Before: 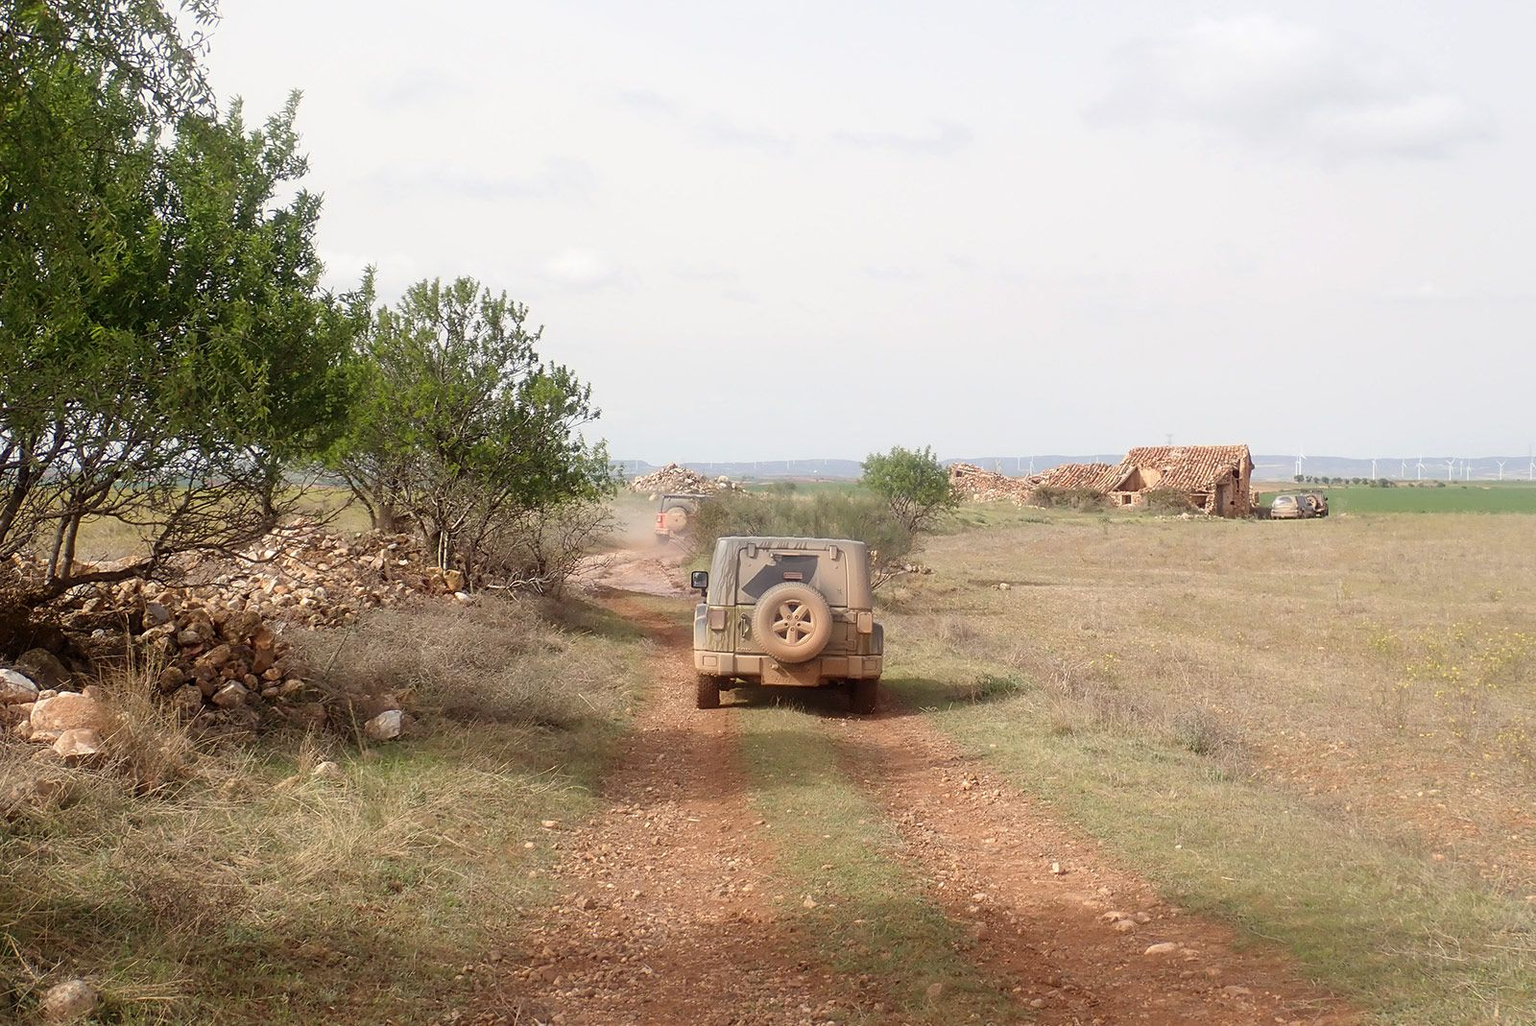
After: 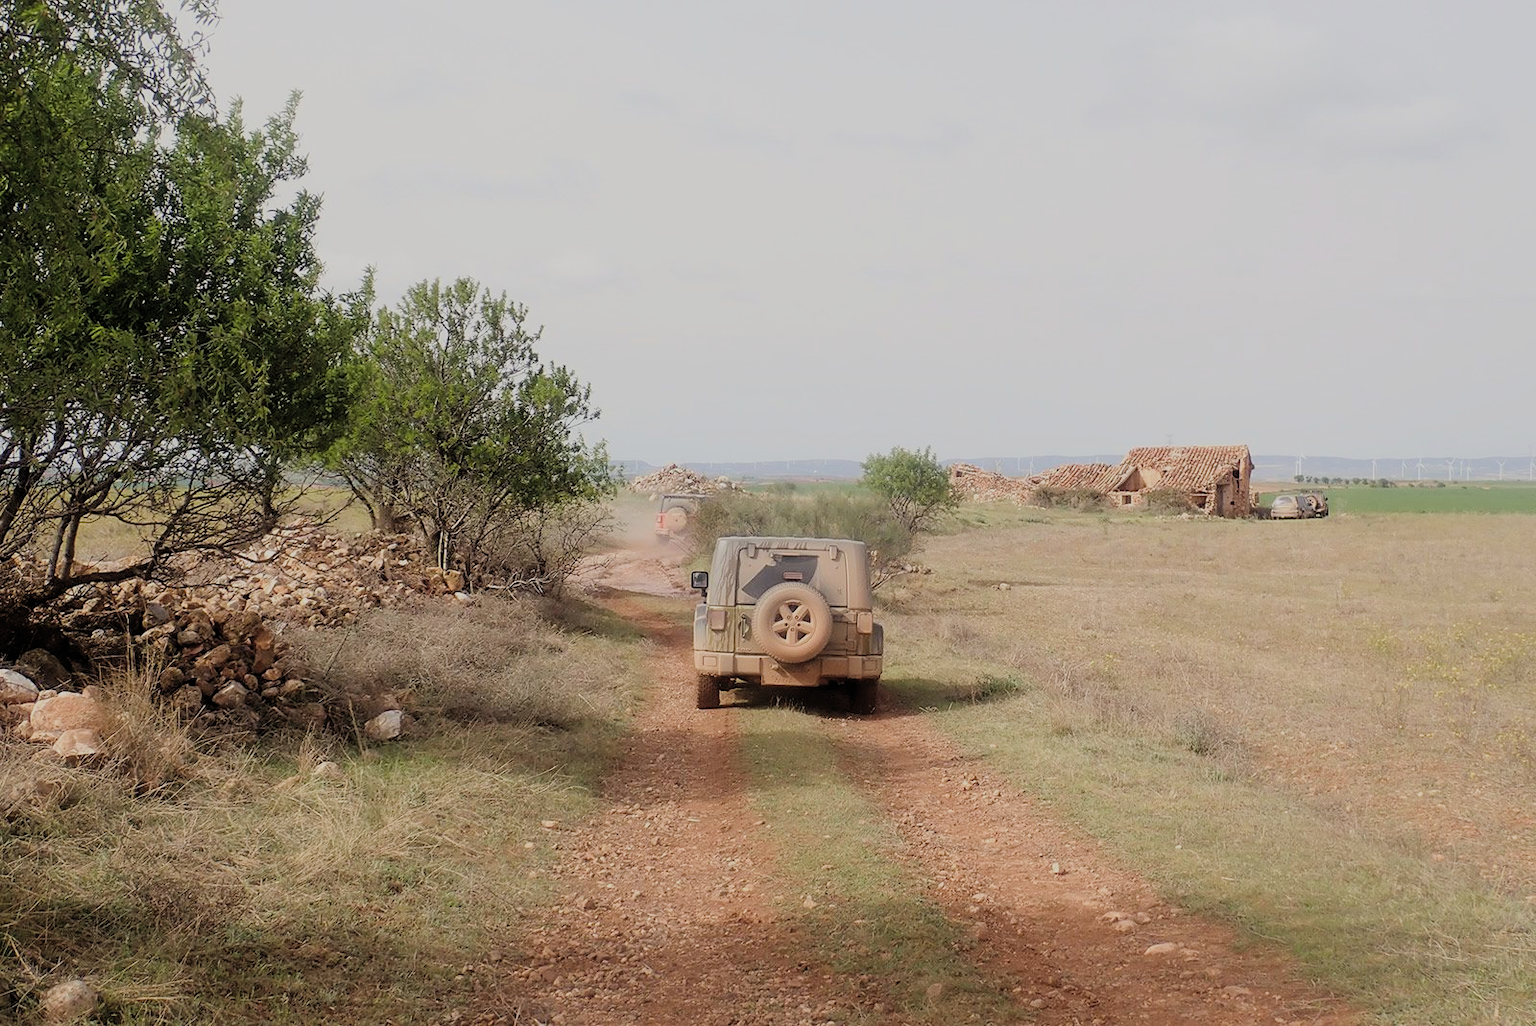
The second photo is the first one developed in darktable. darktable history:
filmic rgb: black relative exposure -7.18 EV, white relative exposure 5.38 EV, hardness 3.03, color science v4 (2020)
